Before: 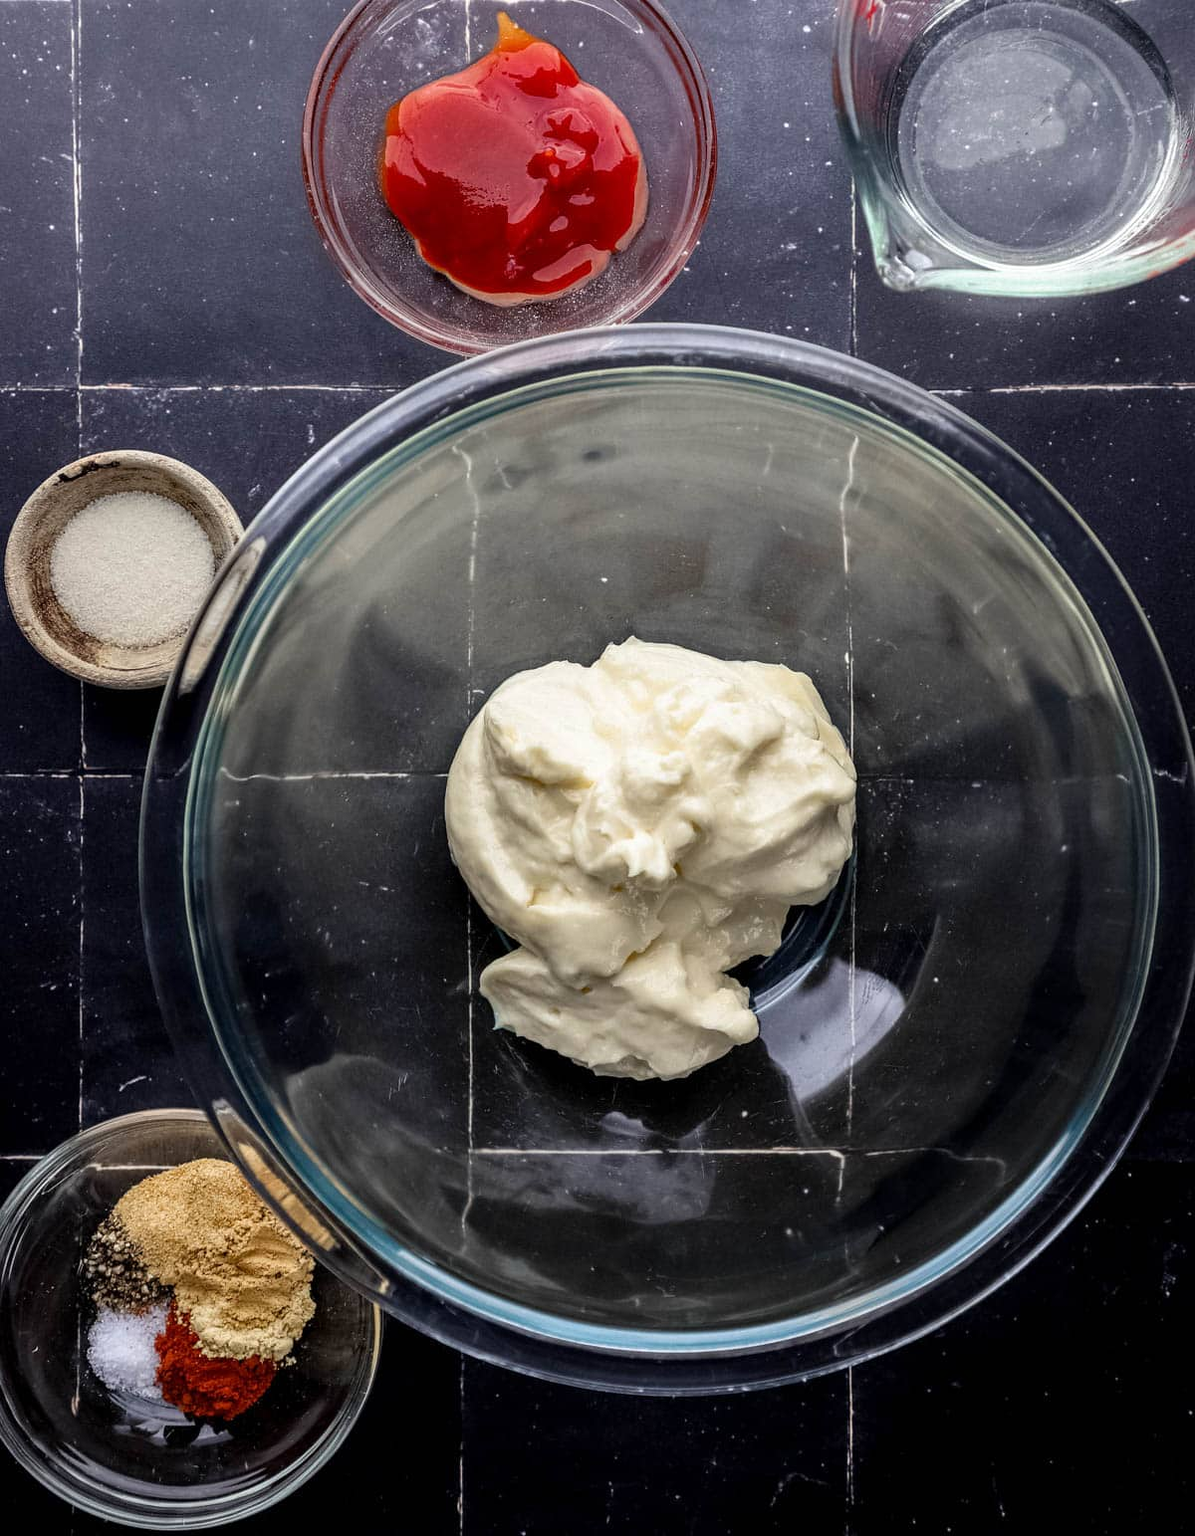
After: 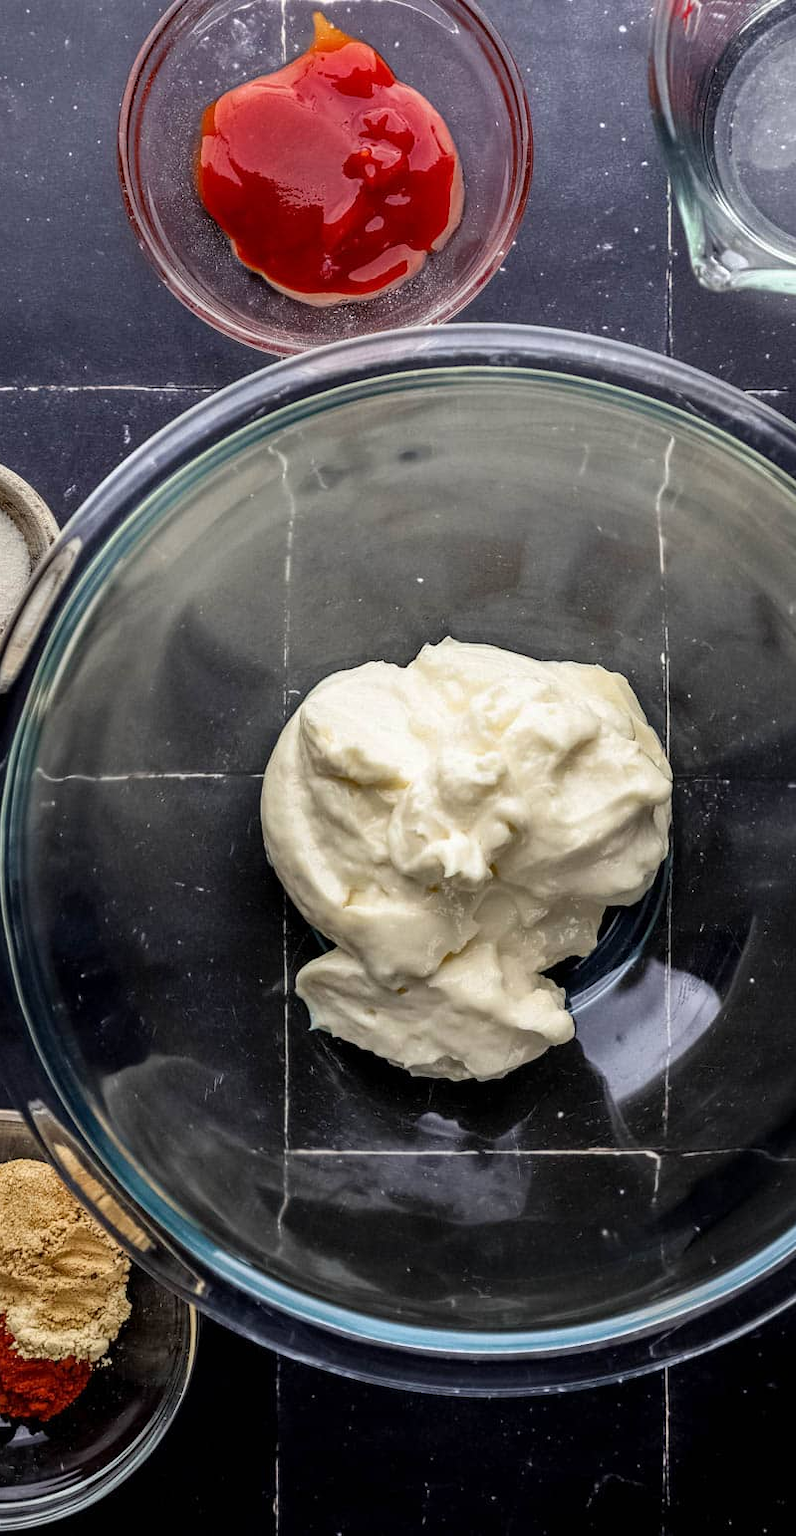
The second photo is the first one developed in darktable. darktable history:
crop and rotate: left 15.446%, right 17.836%
shadows and highlights: shadows 5, soften with gaussian
